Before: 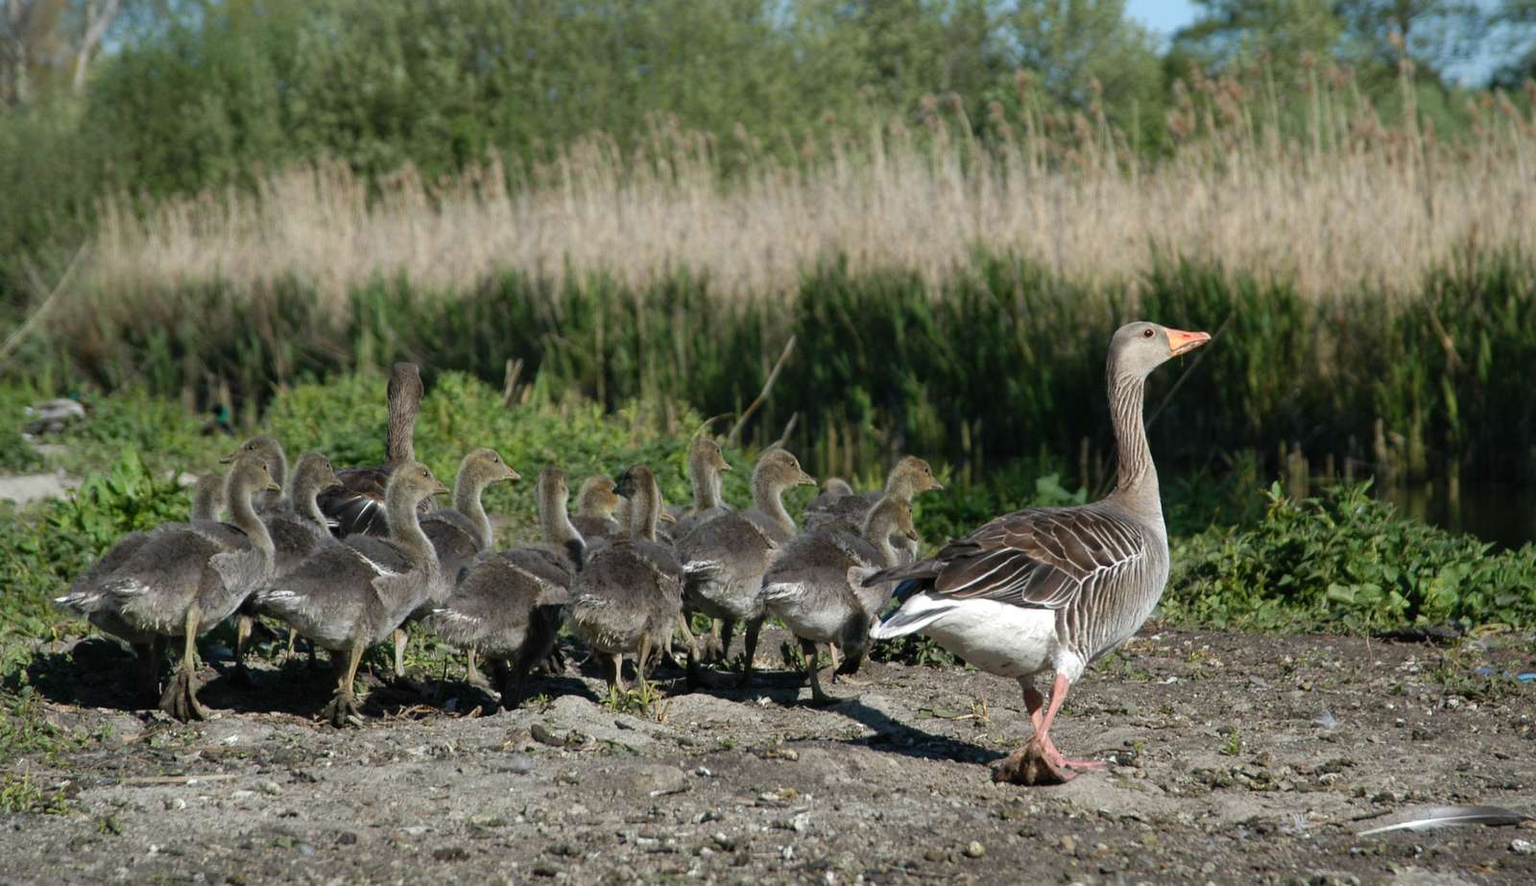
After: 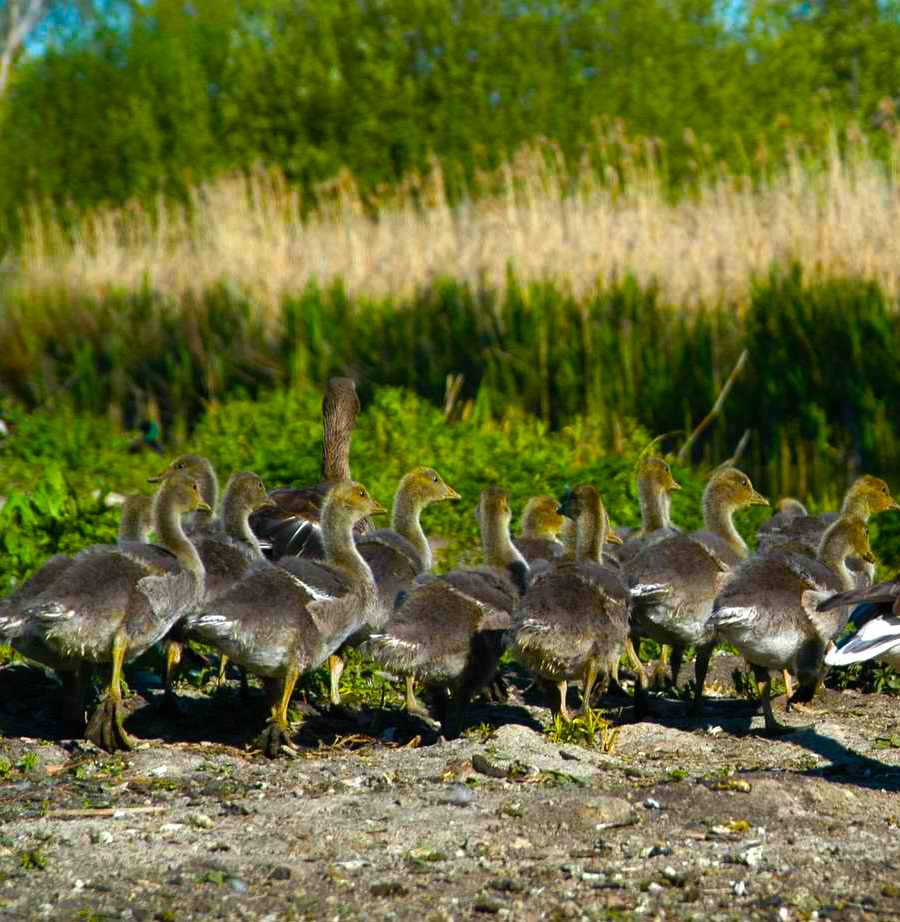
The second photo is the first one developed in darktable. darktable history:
crop: left 5.114%, right 38.589%
color balance rgb: linear chroma grading › shadows -40%, linear chroma grading › highlights 40%, linear chroma grading › global chroma 45%, linear chroma grading › mid-tones -30%, perceptual saturation grading › global saturation 55%, perceptual saturation grading › highlights -50%, perceptual saturation grading › mid-tones 40%, perceptual saturation grading › shadows 30%, perceptual brilliance grading › global brilliance 20%, perceptual brilliance grading › shadows -40%, global vibrance 35%
